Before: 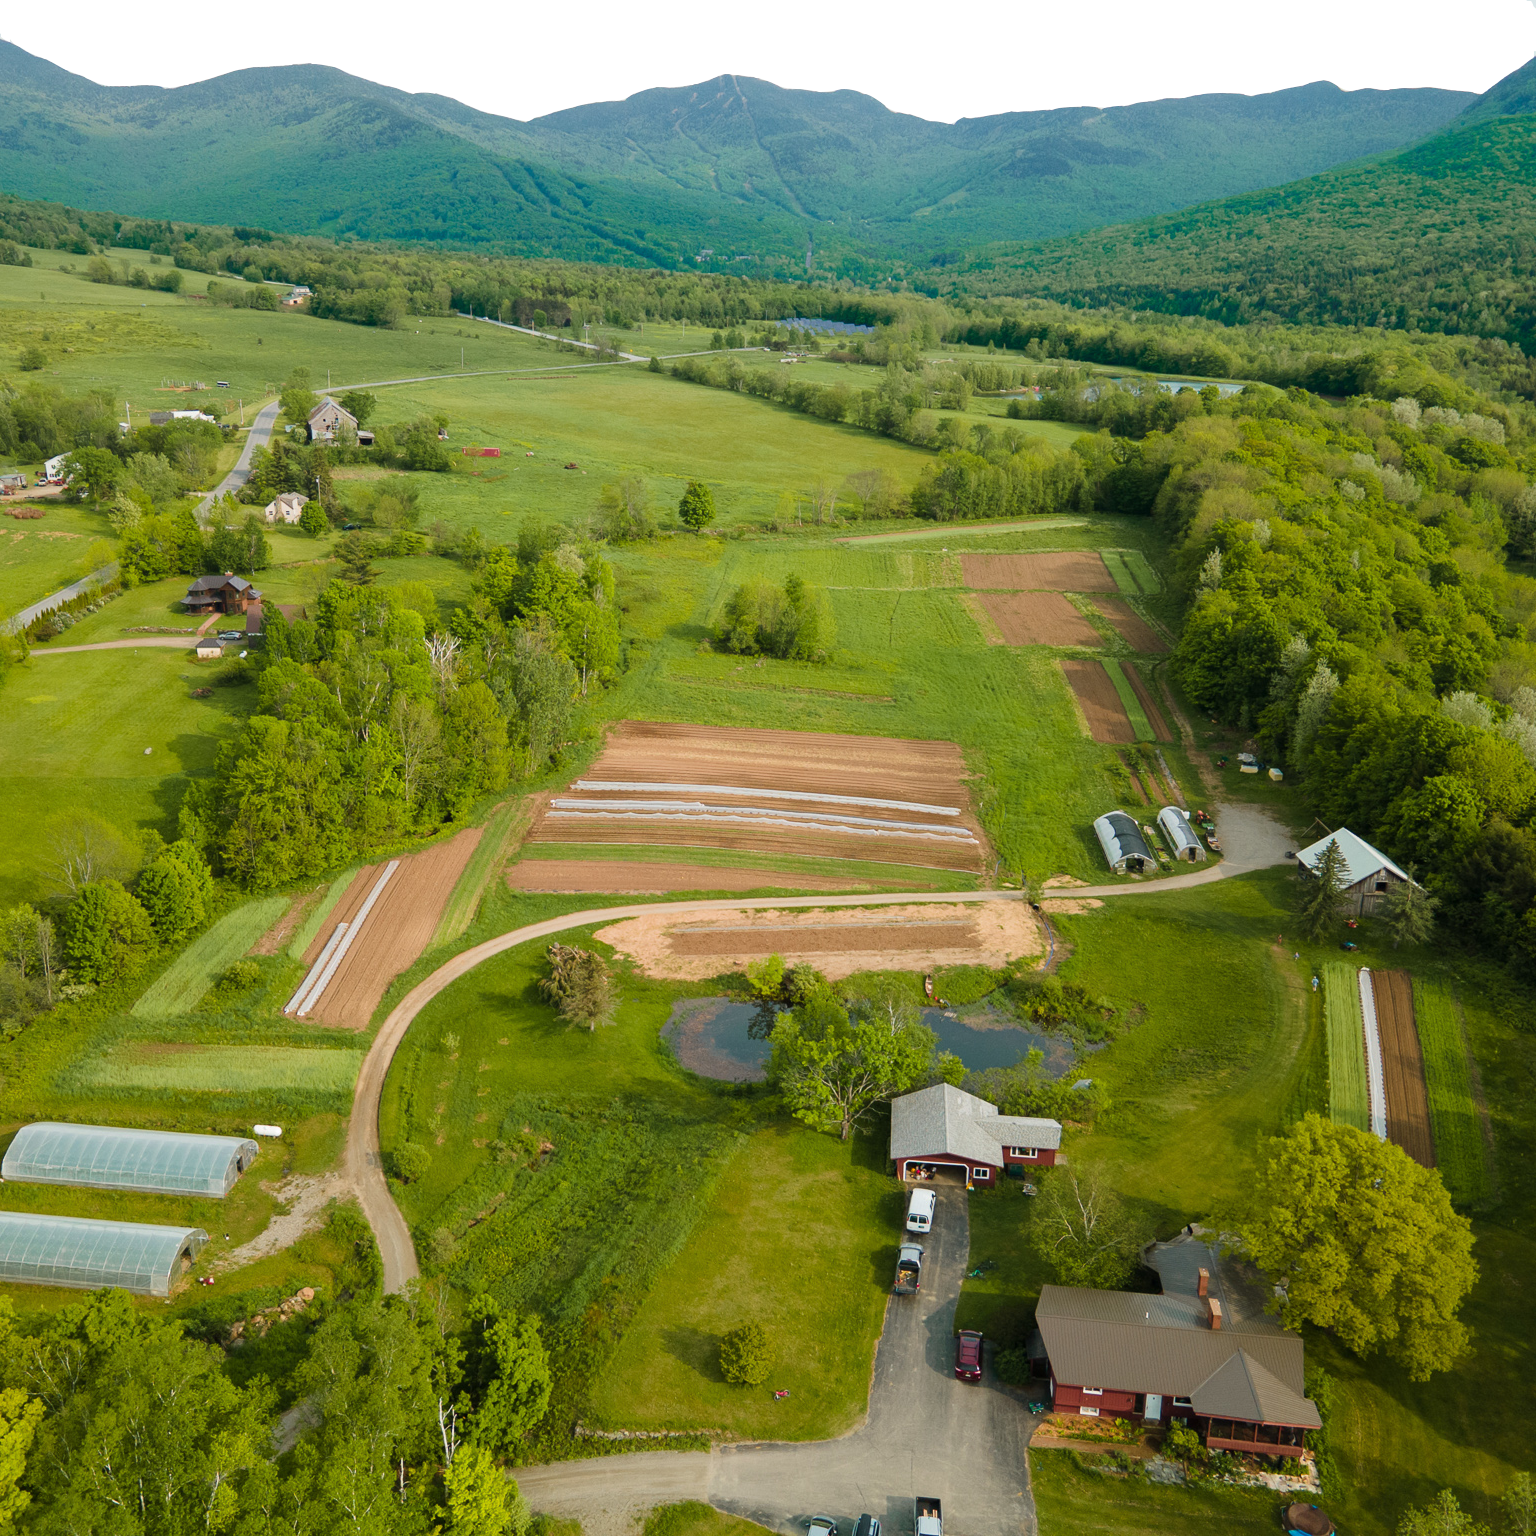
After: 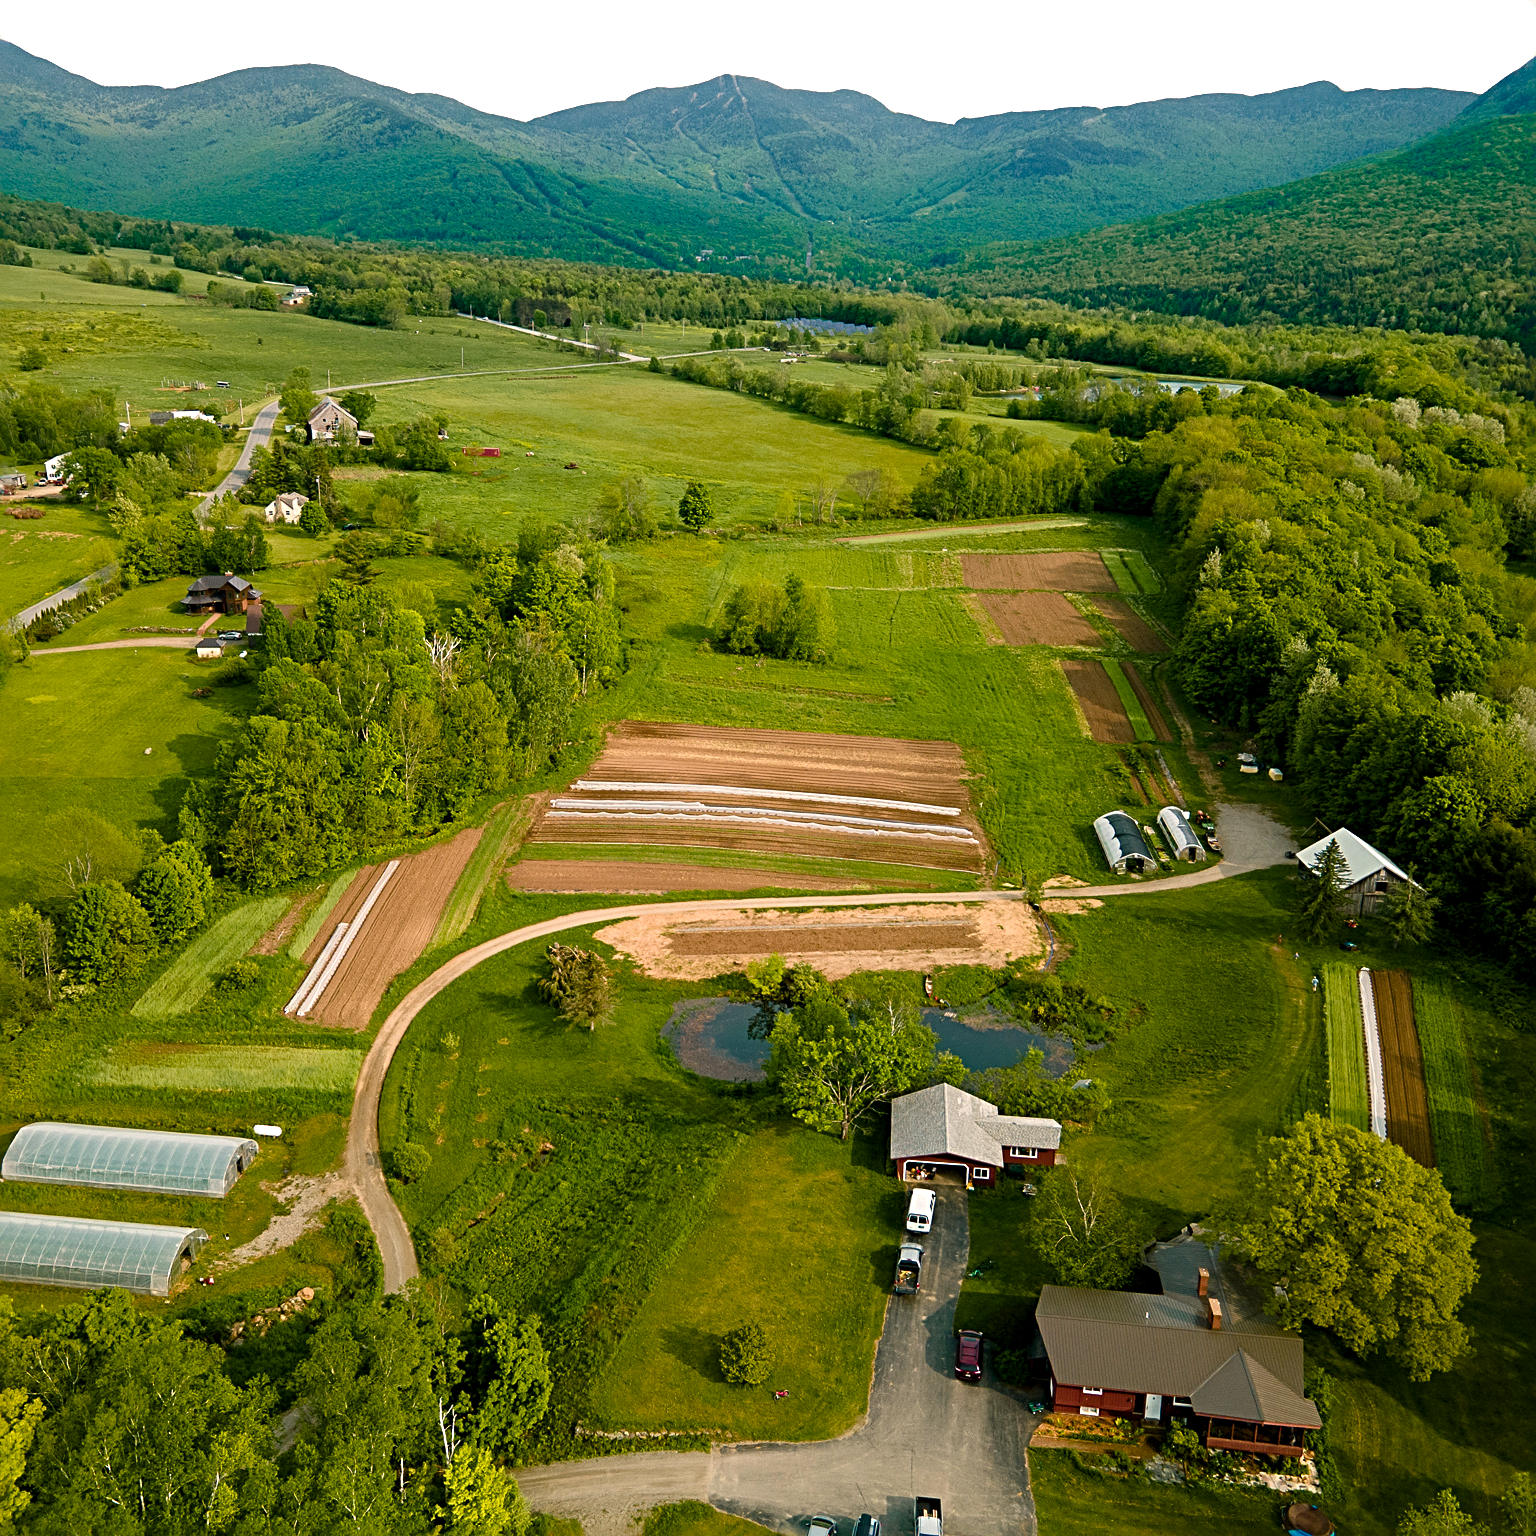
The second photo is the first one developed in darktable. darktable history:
color balance rgb: shadows lift › chroma 2%, shadows lift › hue 185.64°, power › luminance 1.48%, highlights gain › chroma 3%, highlights gain › hue 54.51°, global offset › luminance -0.4%, perceptual saturation grading › highlights -18.47%, perceptual saturation grading › mid-tones 6.62%, perceptual saturation grading › shadows 28.22%, perceptual brilliance grading › highlights 15.68%, perceptual brilliance grading › shadows -14.29%, global vibrance 25.96%, contrast 6.45%
sharpen: radius 4
exposure: exposure -0.36 EV, compensate highlight preservation false
